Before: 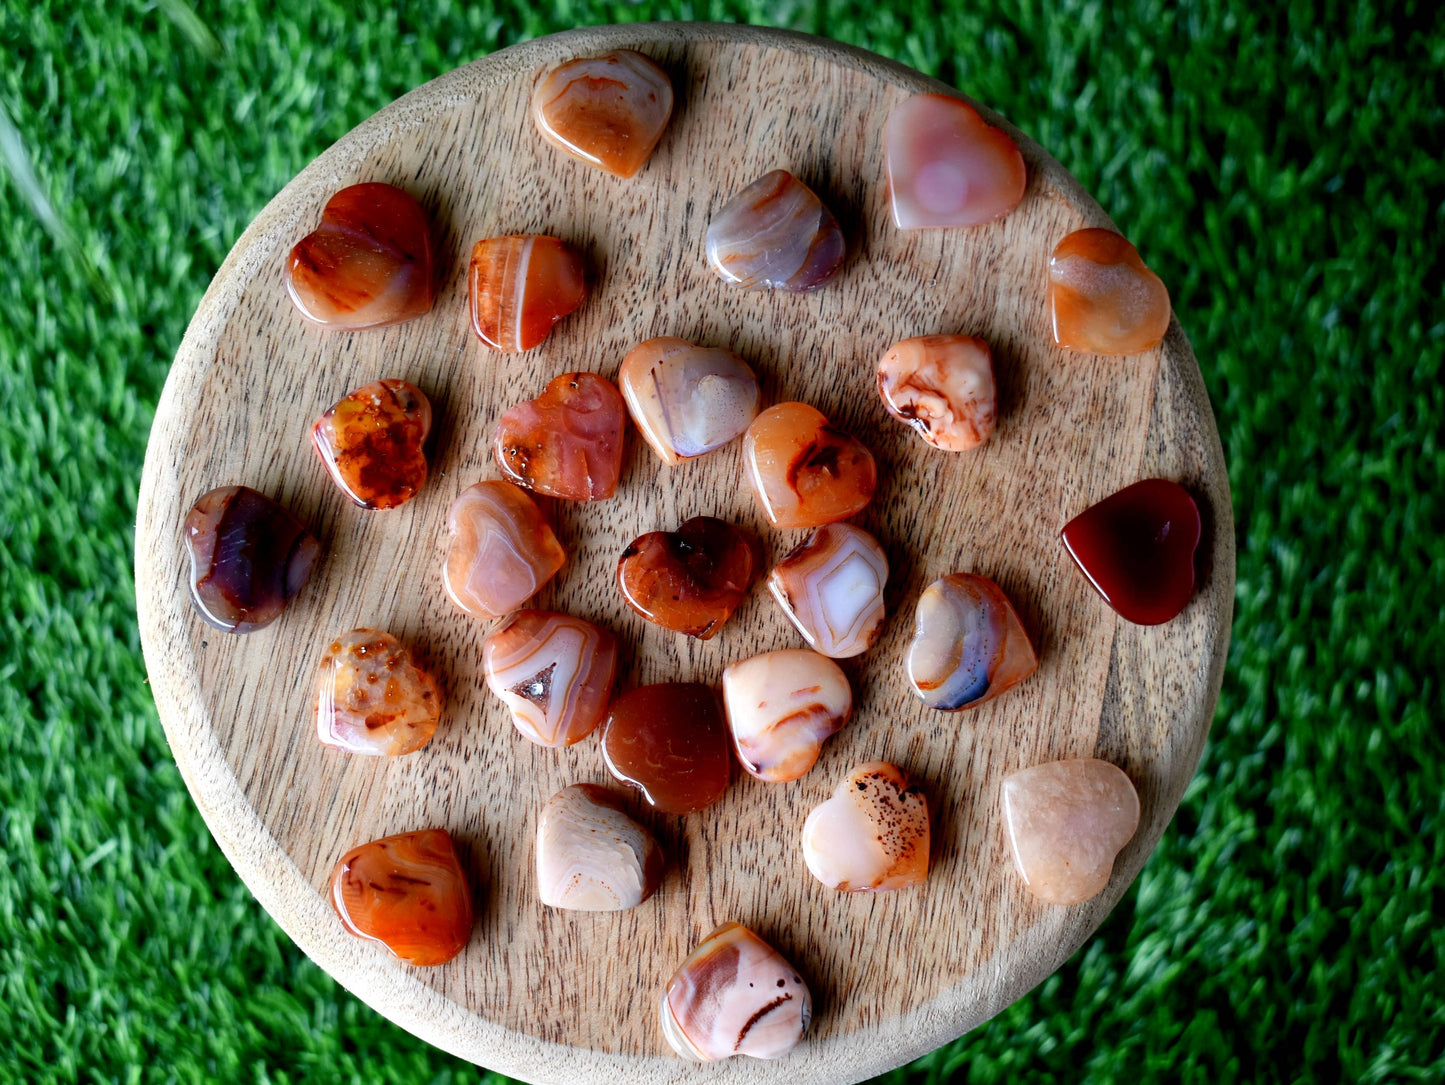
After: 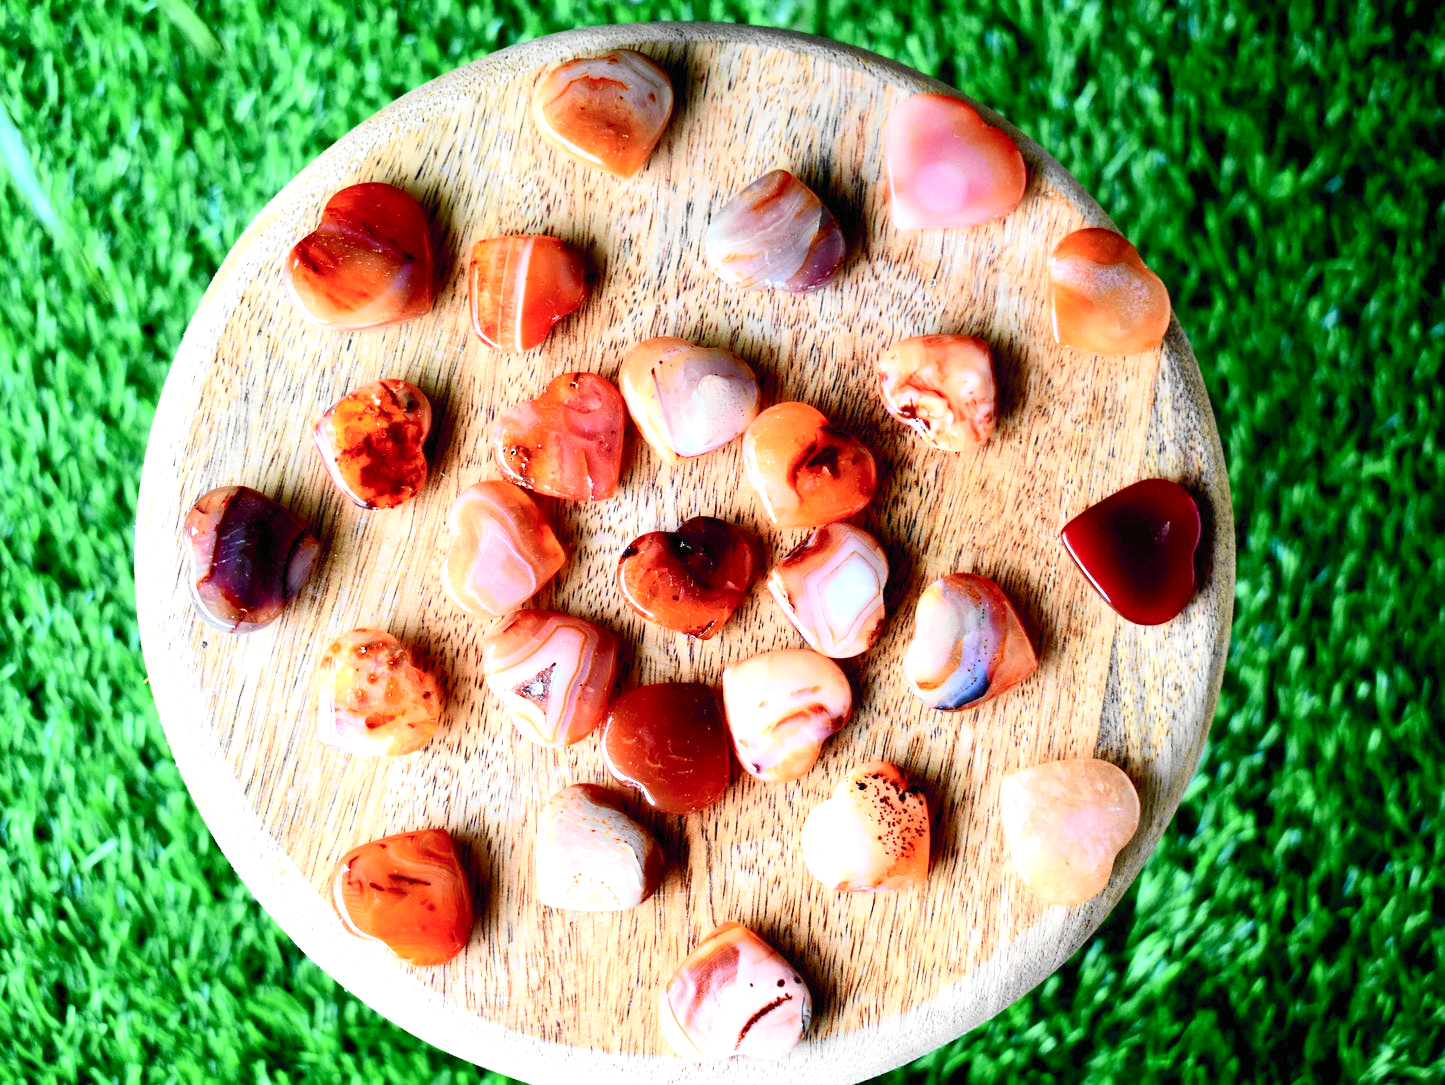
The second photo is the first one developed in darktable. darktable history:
exposure: black level correction 0, exposure 1 EV, compensate exposure bias true, compensate highlight preservation false
tone curve: curves: ch0 [(0, 0) (0.055, 0.057) (0.258, 0.307) (0.434, 0.543) (0.517, 0.657) (0.745, 0.874) (1, 1)]; ch1 [(0, 0) (0.346, 0.307) (0.418, 0.383) (0.46, 0.439) (0.482, 0.493) (0.502, 0.497) (0.517, 0.506) (0.55, 0.561) (0.588, 0.61) (0.646, 0.688) (1, 1)]; ch2 [(0, 0) (0.346, 0.34) (0.431, 0.45) (0.485, 0.499) (0.5, 0.503) (0.527, 0.508) (0.545, 0.562) (0.679, 0.706) (1, 1)], color space Lab, independent channels, preserve colors none
